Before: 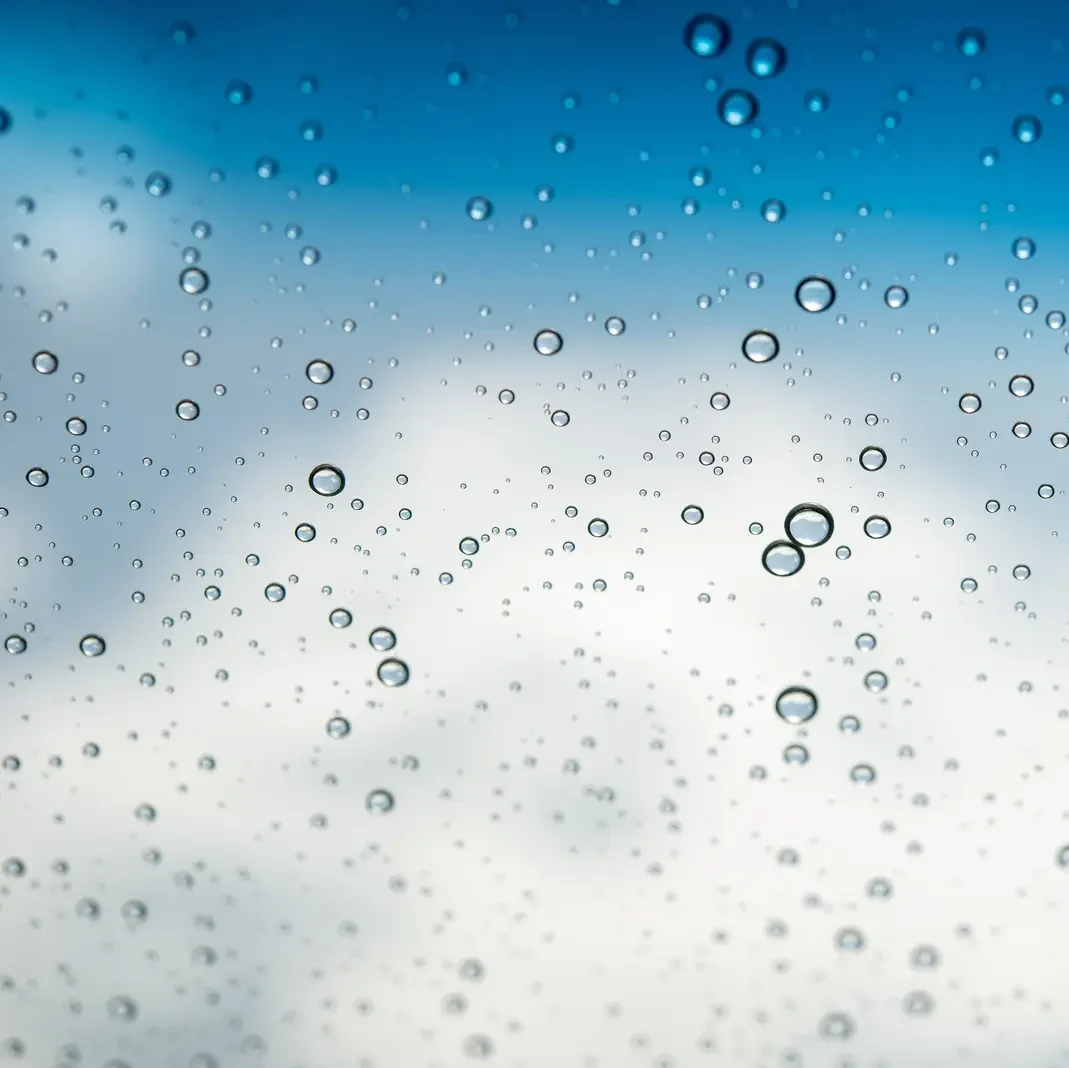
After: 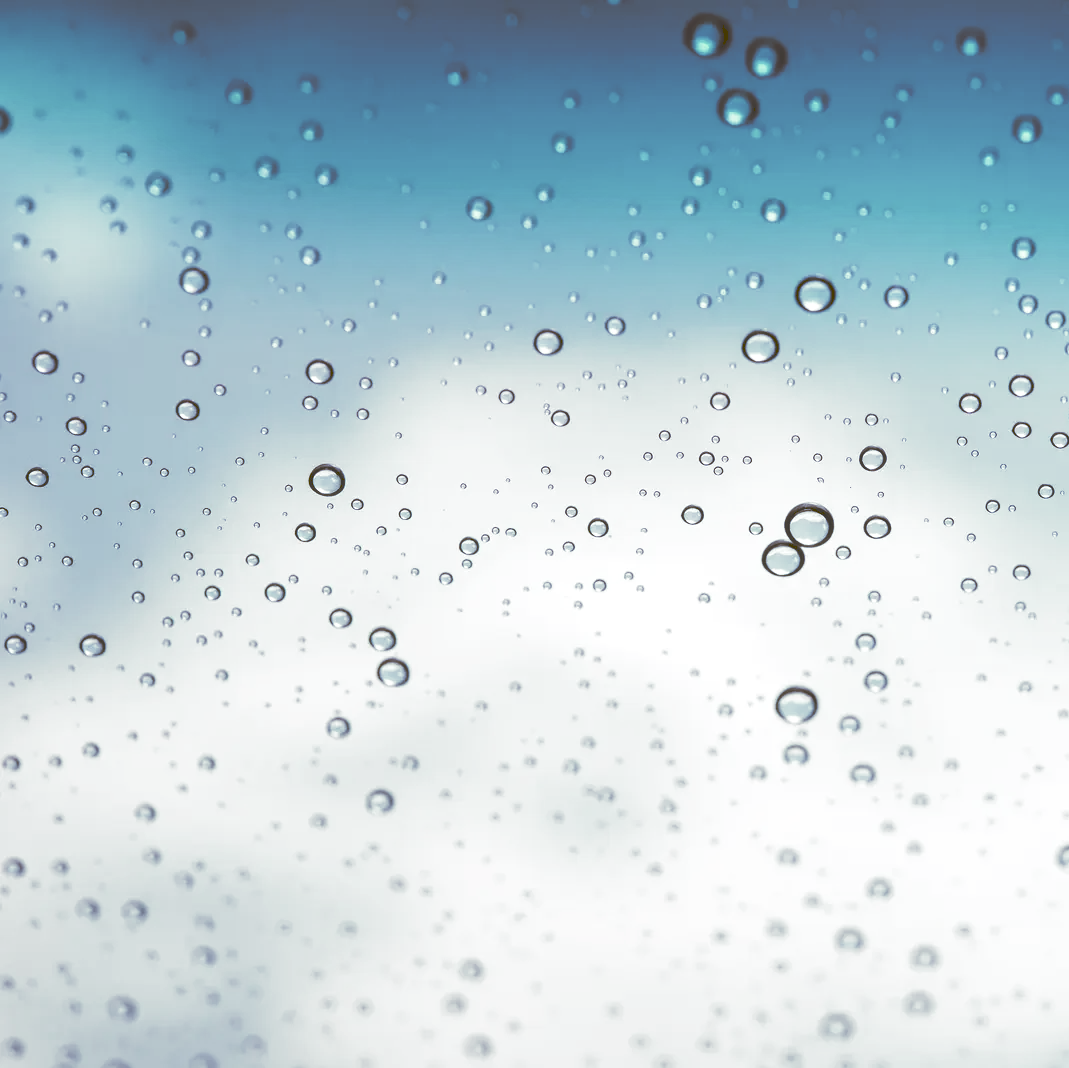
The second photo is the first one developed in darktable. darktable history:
tone curve: curves: ch0 [(0, 0) (0.003, 0.224) (0.011, 0.229) (0.025, 0.234) (0.044, 0.242) (0.069, 0.249) (0.1, 0.256) (0.136, 0.265) (0.177, 0.285) (0.224, 0.304) (0.277, 0.337) (0.335, 0.385) (0.399, 0.435) (0.468, 0.507) (0.543, 0.59) (0.623, 0.674) (0.709, 0.763) (0.801, 0.852) (0.898, 0.931) (1, 1)], preserve colors none
color look up table: target L [91.34, 85.07, 78.7, 77.31, 68.11, 58.06, 59.7, 46.86, 51.62, 40.44, 22.48, 200.79, 102.86, 79.72, 69.96, 58.19, 59.09, 51.63, 51.02, 50.94, 34.54, 32.91, 21.27, 19.99, 7.665, 1.085, 92.72, 80.36, 78.57, 84.43, 67.25, 79.49, 69.2, 54.97, 69.3, 63.55, 63.67, 46.6, 45.02, 39.28, 36.02, 33.2, 29.25, 32.54, 13.9, 5.004, 93.45, 79.09, 46.48], target a [-17.97, -21.69, -40.82, -11.36, -19.75, -35.09, -26.85, -6.569, 2.77, -18.8, -7.029, 0, 0, -2.35, 24.11, 8.958, 35.98, 23, 50.01, 29.22, 16.67, 42.97, 13.31, 31.66, 26.53, 4.431, -0.518, -5.433, 13.65, 7.511, 5.866, 19.59, 35.73, 52.6, -12.38, 4.808, 30.82, 31.5, 7.612, 8.393, 6.89, 31.96, 25.32, 10.56, 10.09, 13.76, -36.43, -29.46, -13.27], target b [45.01, 31.71, 14.25, 1.894, 11.71, 36.28, -0.195, 31.86, 6.607, 32.47, 37.93, -0.001, -0.002, 38.74, 7.247, 46.91, 33.24, 25.86, 15.52, 4.799, 54.35, 55.29, 35.8, 30.67, 12.69, 1.498, 12.12, -6.911, -3.695, -1.14, -9.544, -9.413, -17.27, -7.655, -25.5, -34.44, -28.85, -8.758, -35.18, -16.64, -2.68, -22.7, -46.04, -58.74, 23.05, 7.682, 13.49, -9.299, -14.73], num patches 49
